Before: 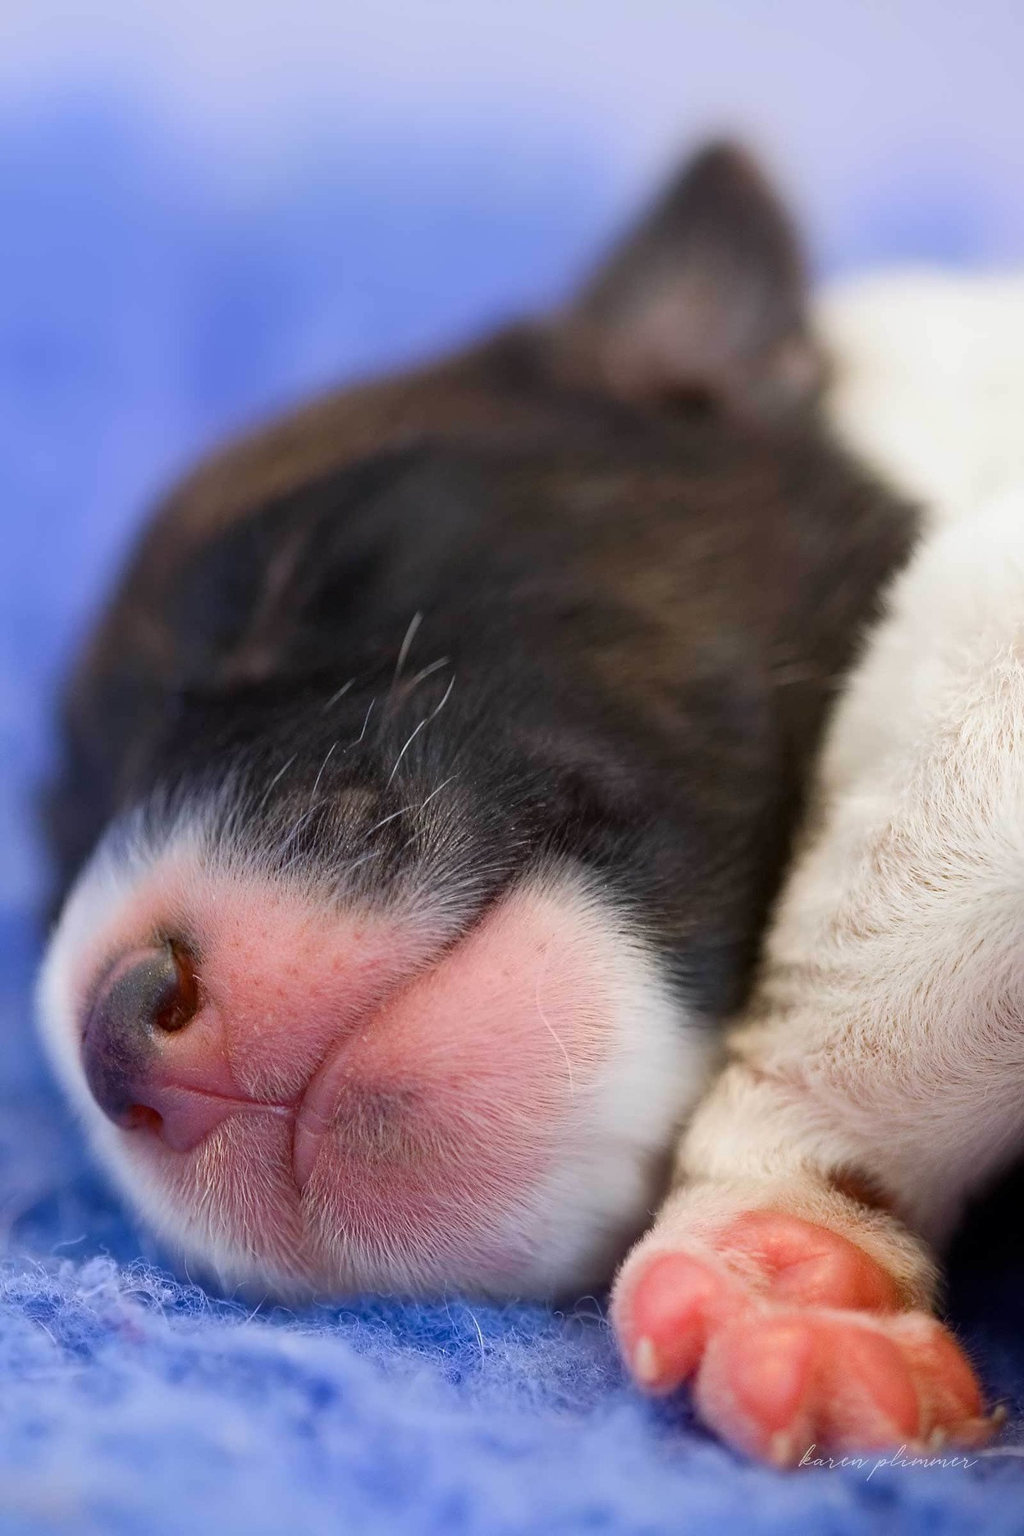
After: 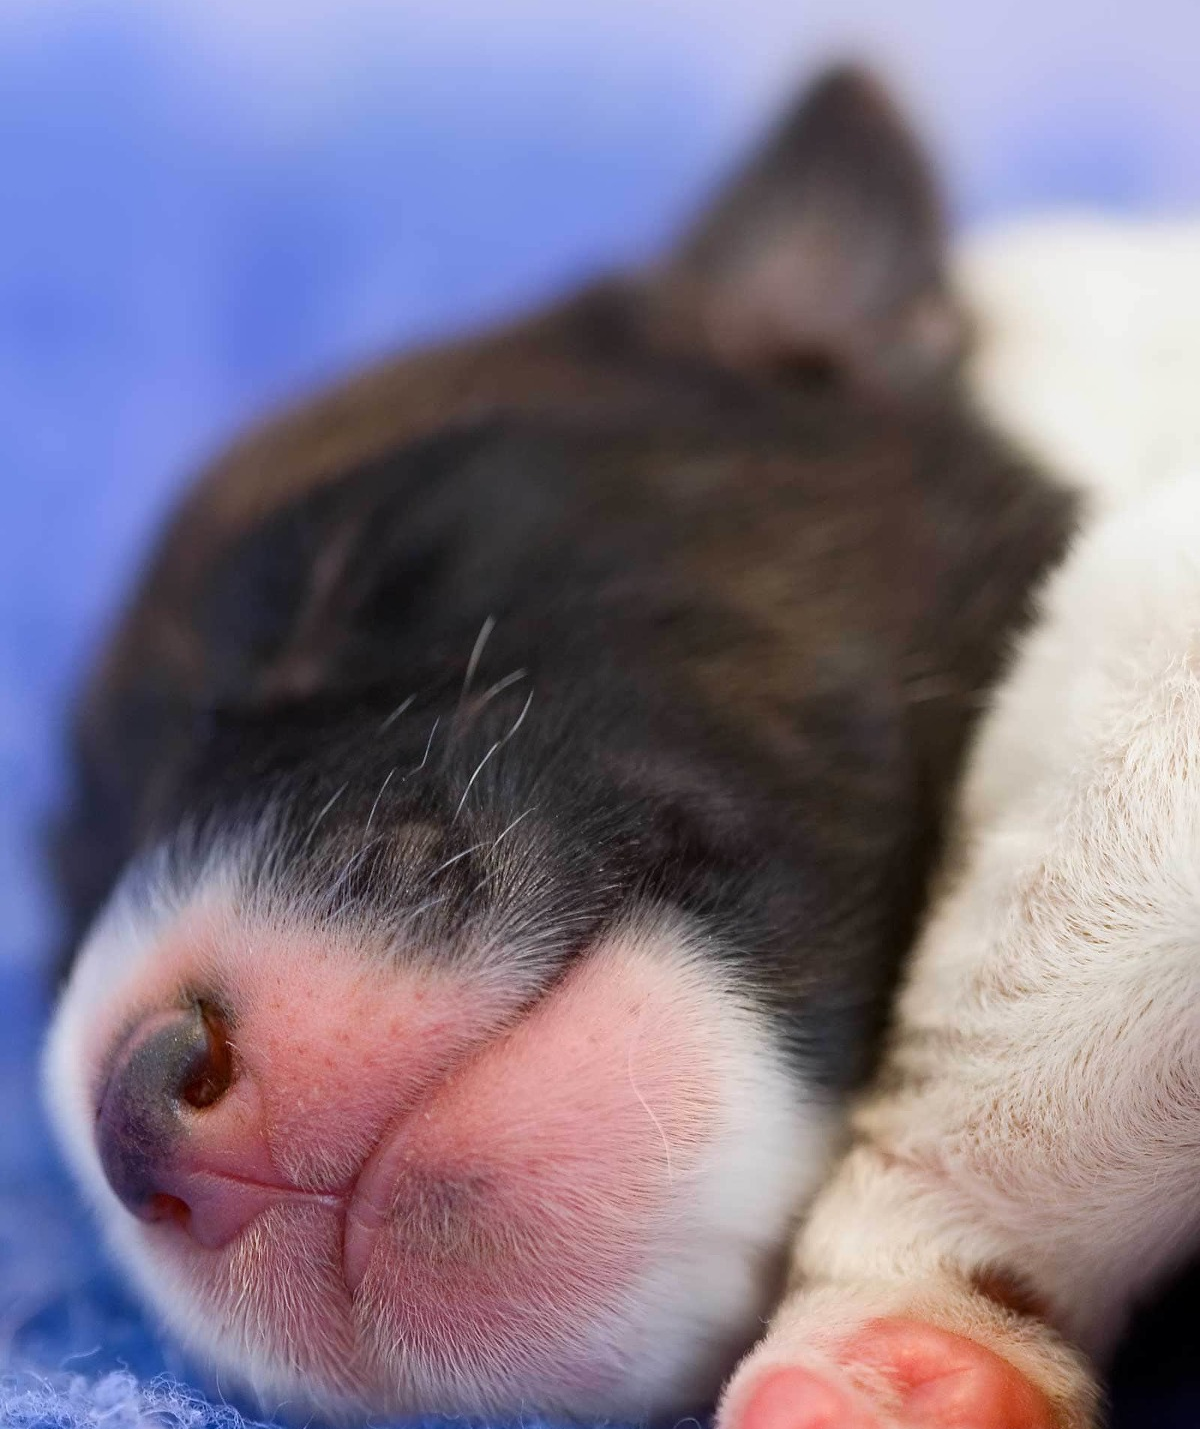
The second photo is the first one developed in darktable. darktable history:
crop and rotate: top 5.657%, bottom 14.951%
